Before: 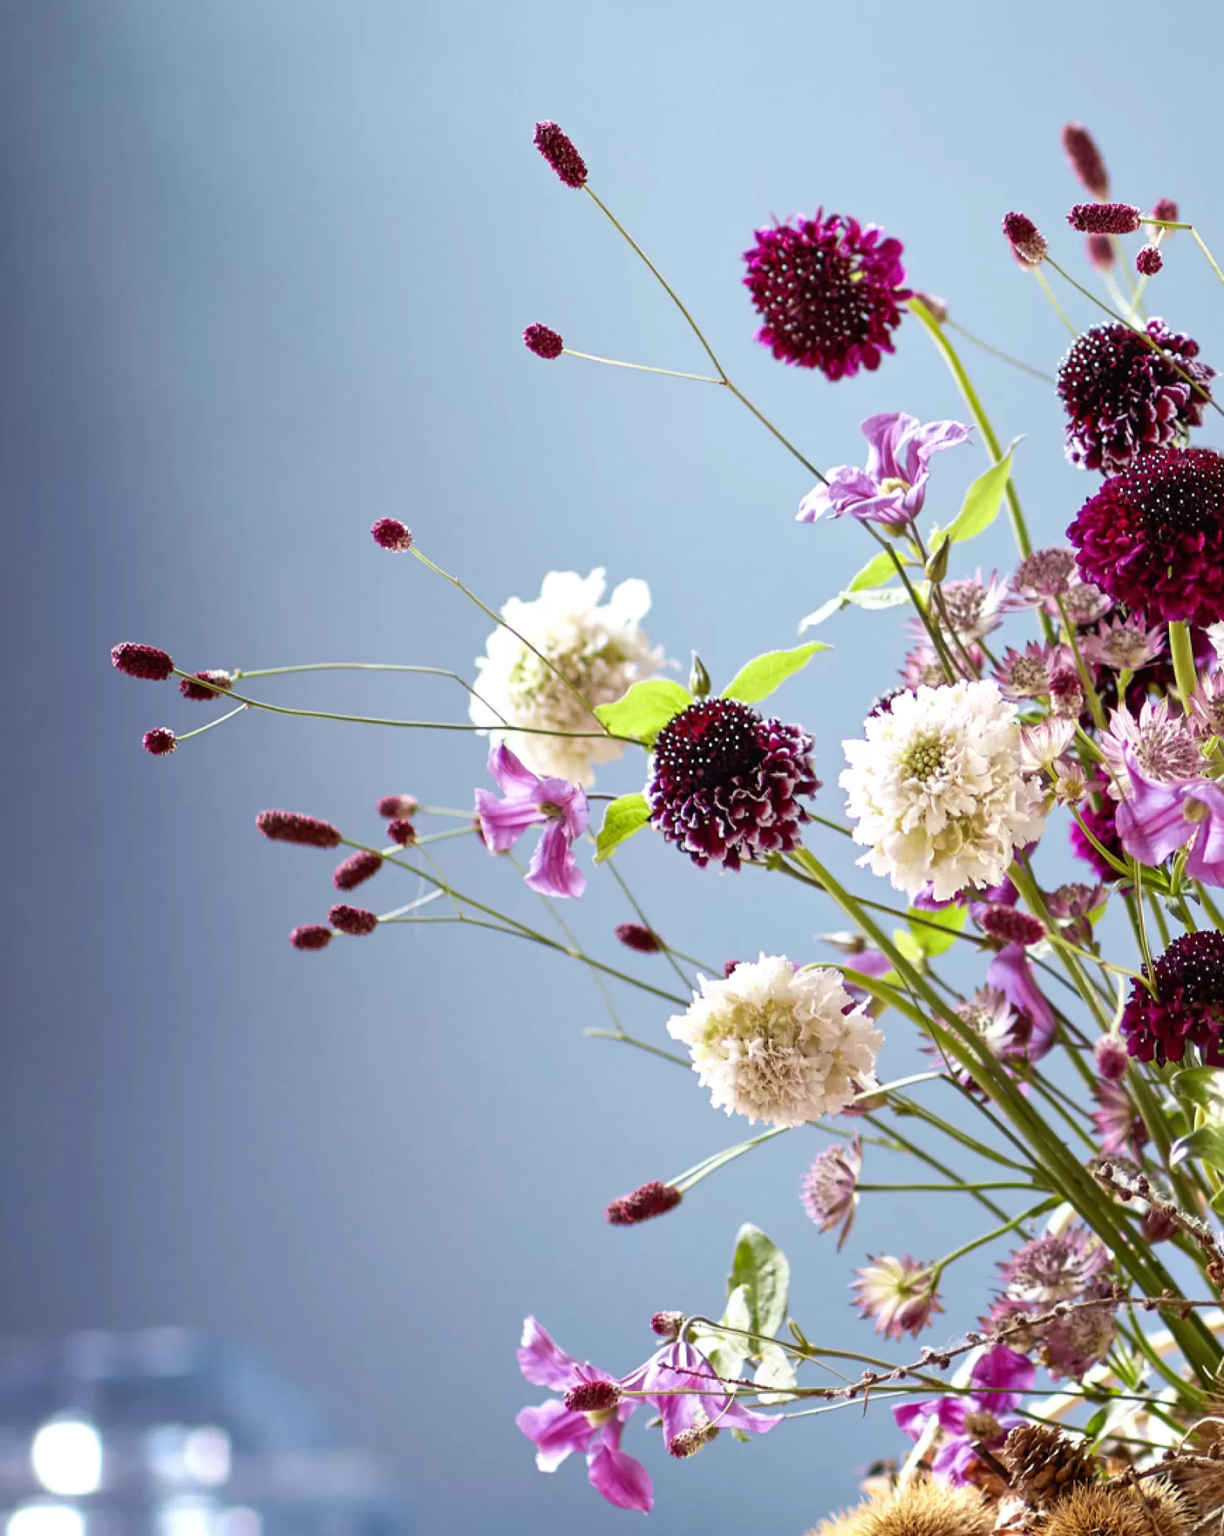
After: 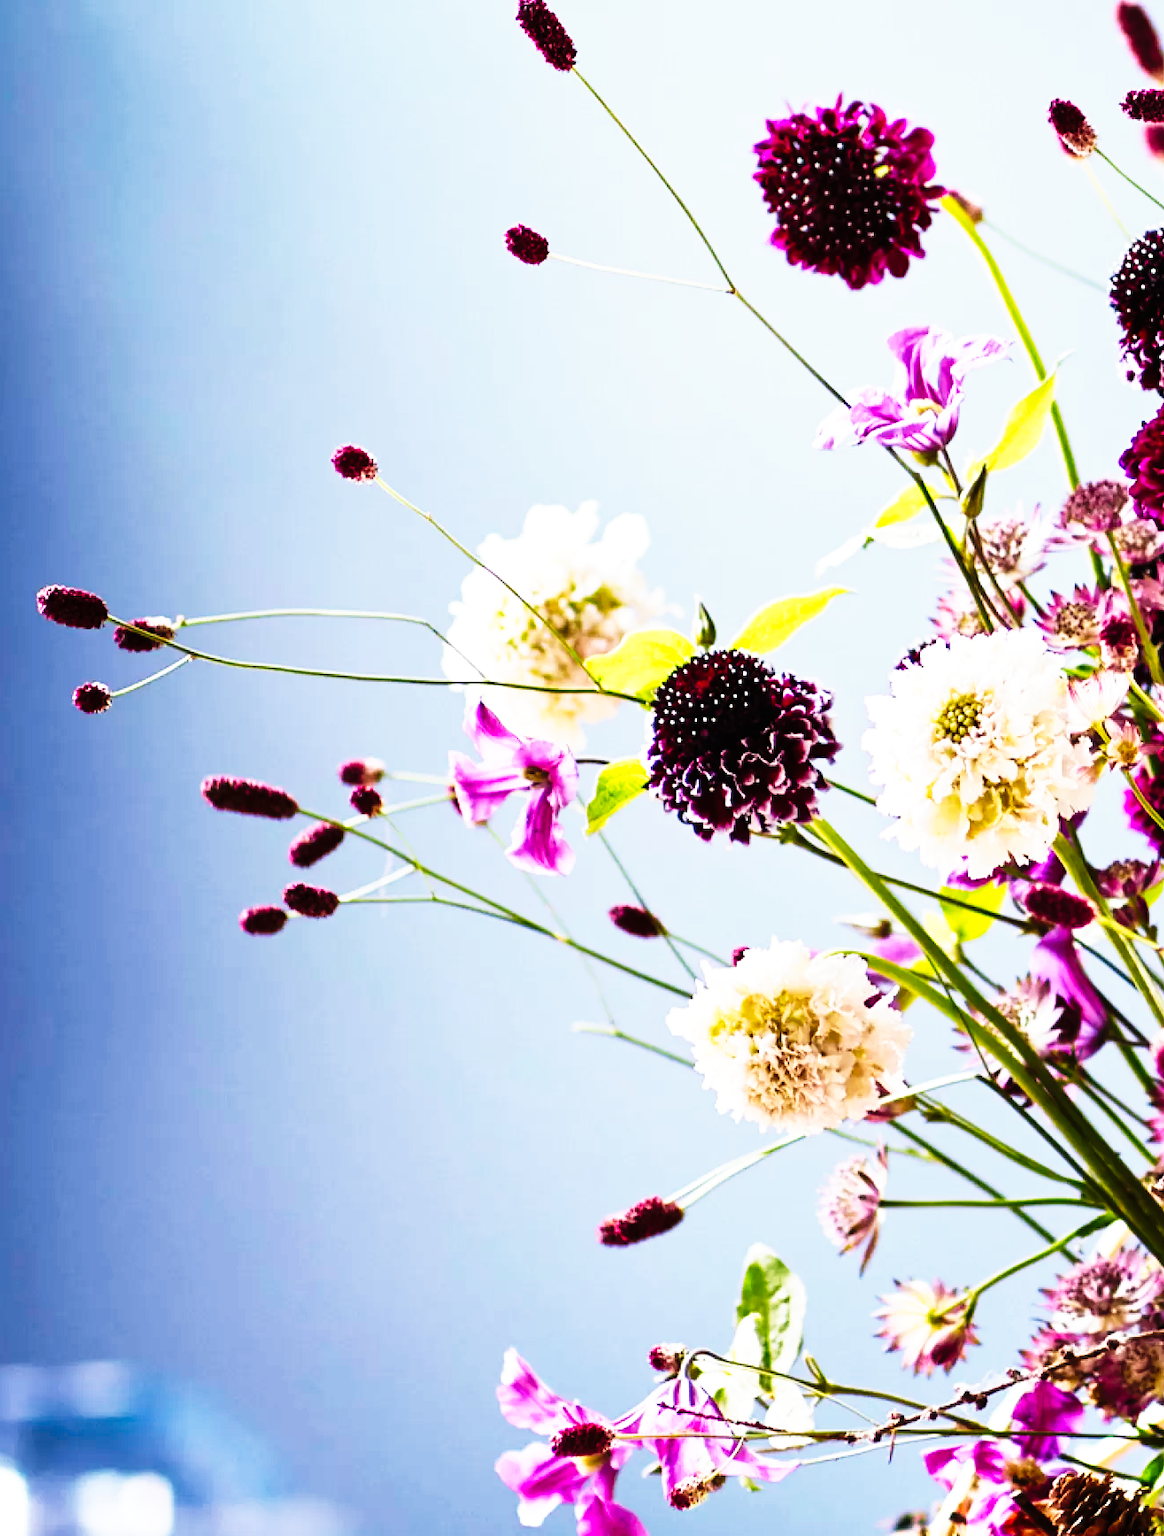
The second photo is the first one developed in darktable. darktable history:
crop: left 6.446%, top 8.188%, right 9.538%, bottom 3.548%
tone curve: curves: ch0 [(0, 0) (0.003, 0.003) (0.011, 0.006) (0.025, 0.01) (0.044, 0.015) (0.069, 0.02) (0.1, 0.027) (0.136, 0.036) (0.177, 0.05) (0.224, 0.07) (0.277, 0.12) (0.335, 0.208) (0.399, 0.334) (0.468, 0.473) (0.543, 0.636) (0.623, 0.795) (0.709, 0.907) (0.801, 0.97) (0.898, 0.989) (1, 1)], preserve colors none
